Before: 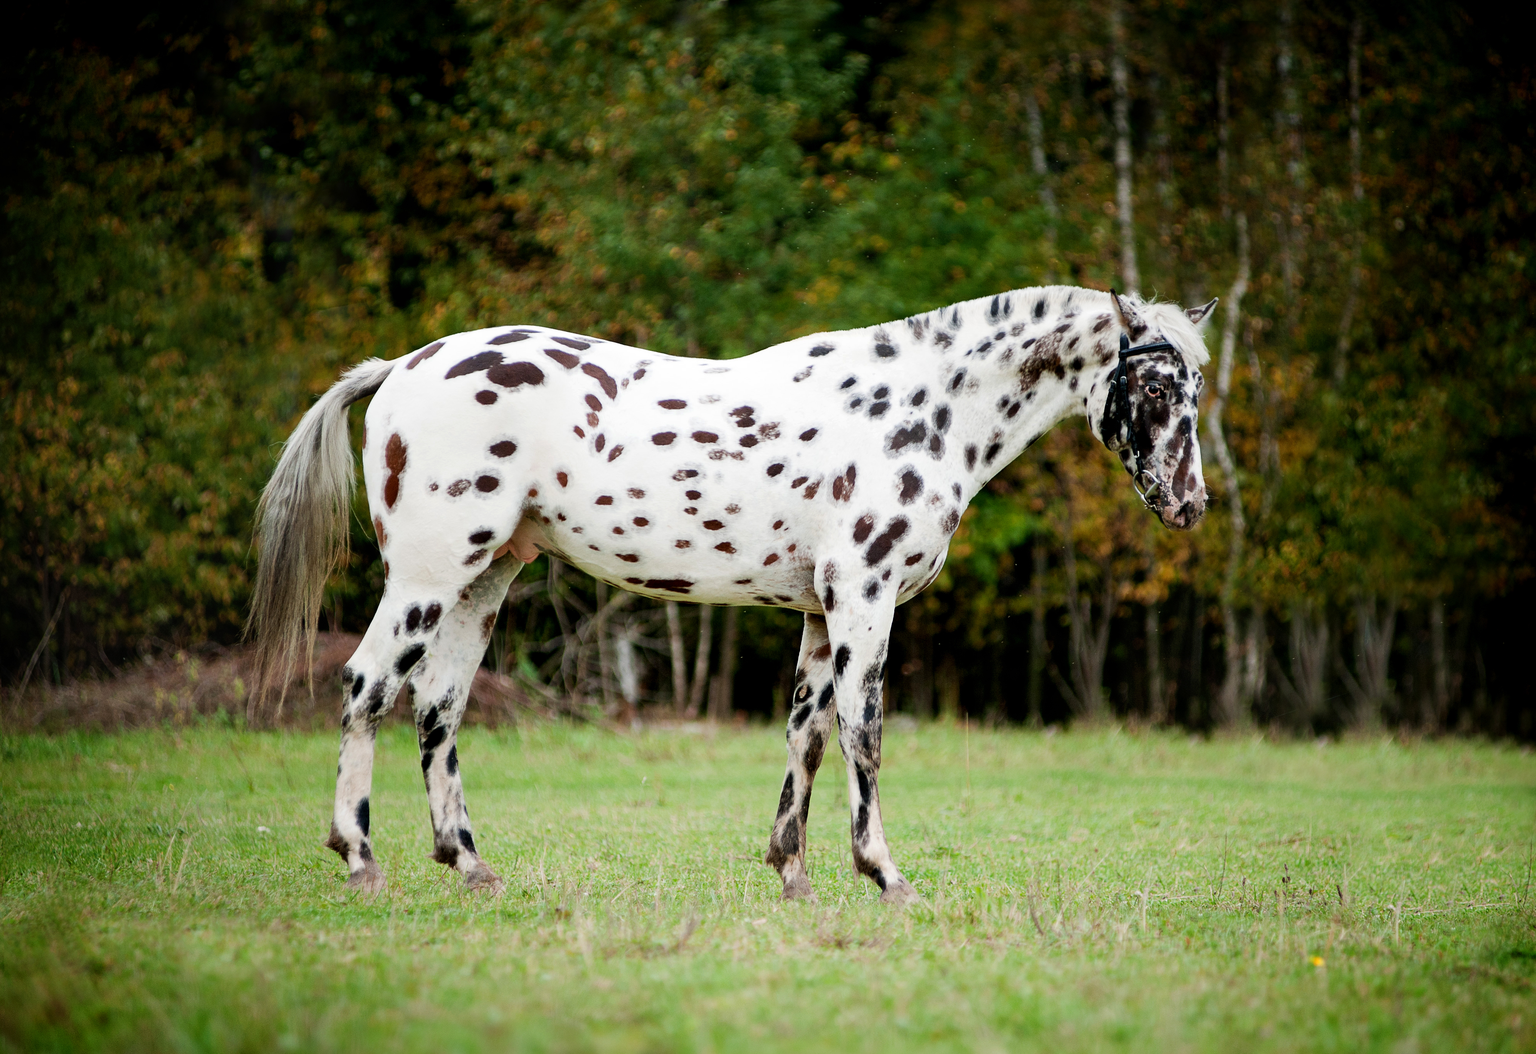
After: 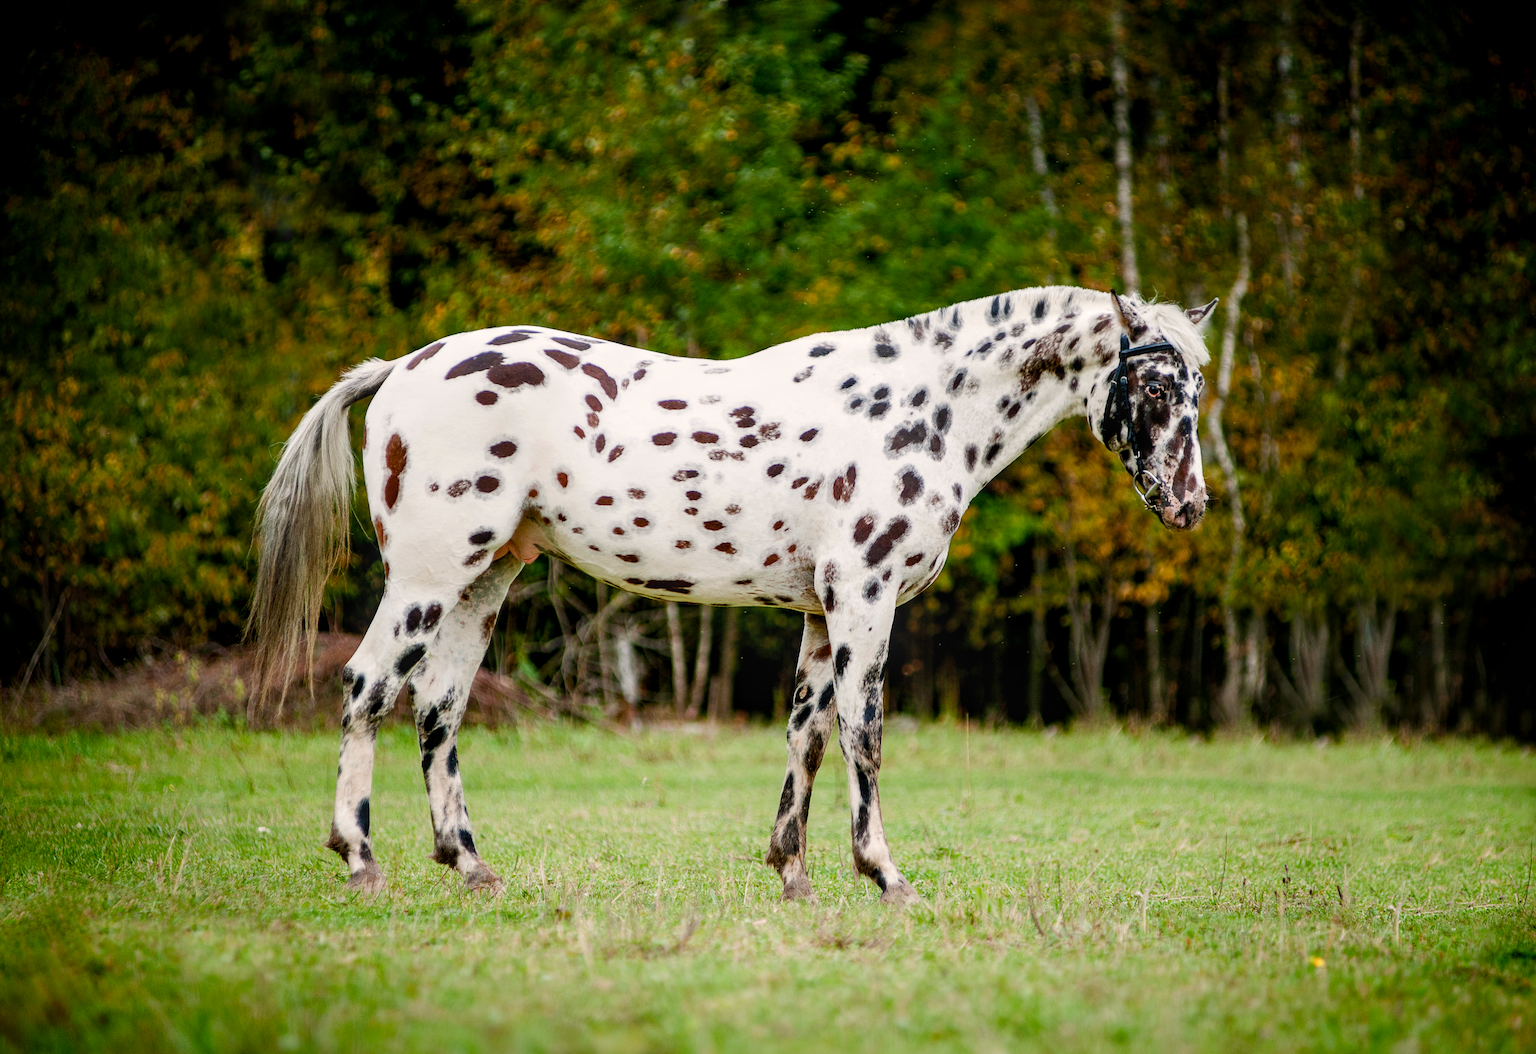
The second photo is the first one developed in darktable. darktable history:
color balance rgb: highlights gain › chroma 1.35%, highlights gain › hue 56.58°, perceptual saturation grading › global saturation 14.269%, perceptual saturation grading › highlights -25.44%, perceptual saturation grading › shadows 24.434%, global vibrance 20%
local contrast: on, module defaults
